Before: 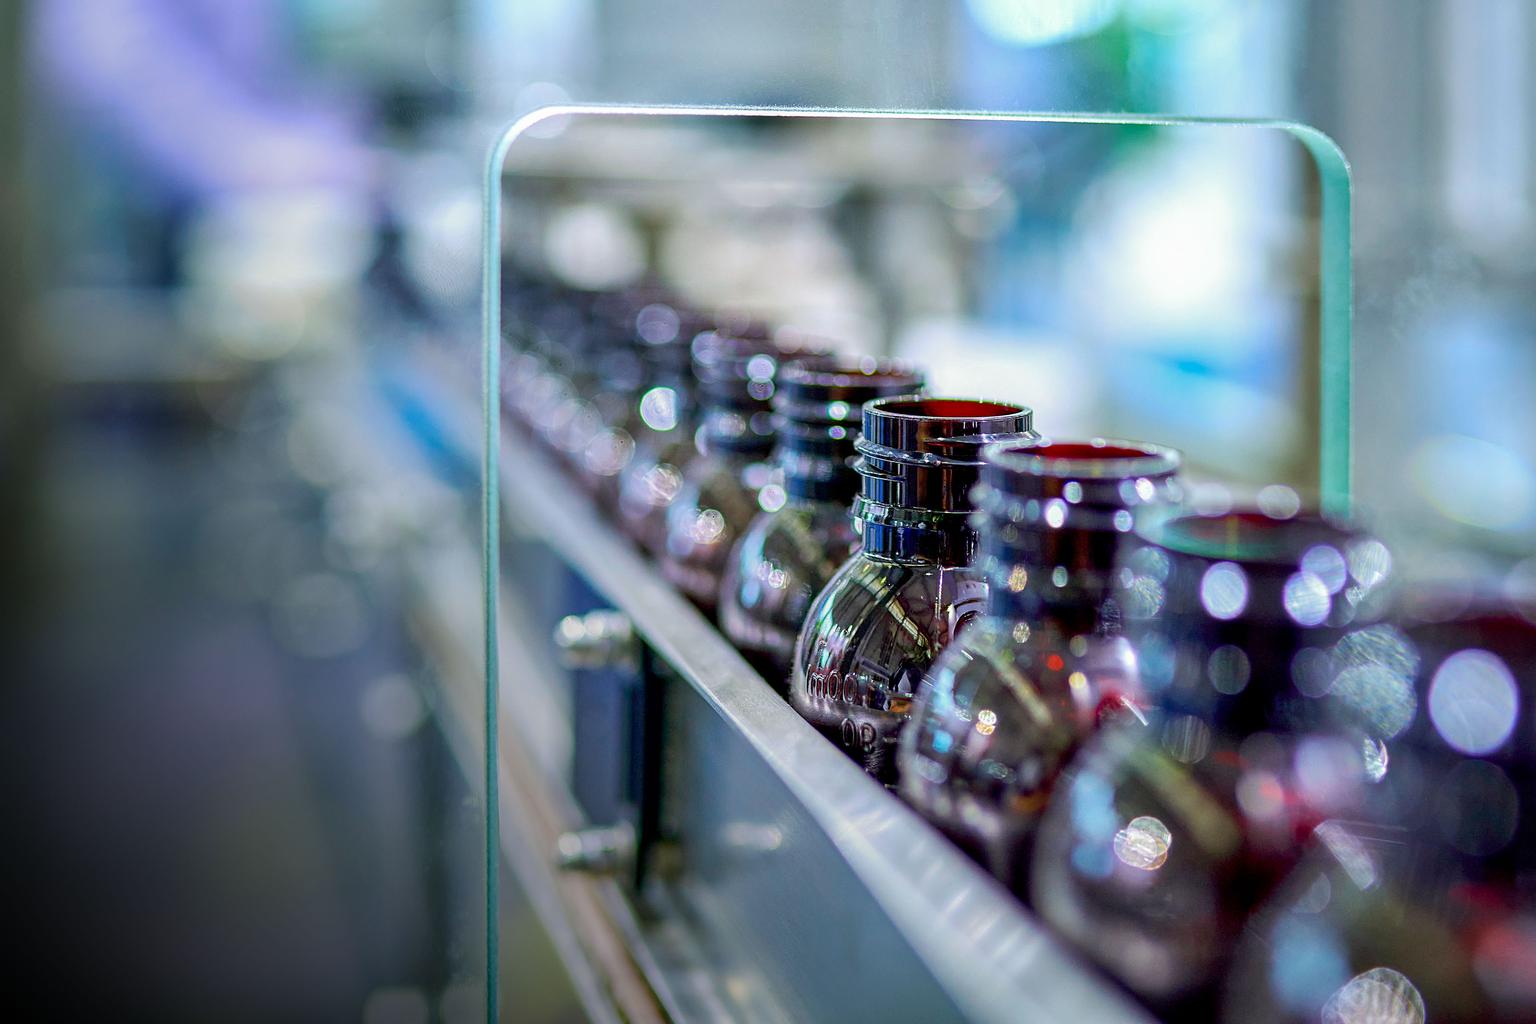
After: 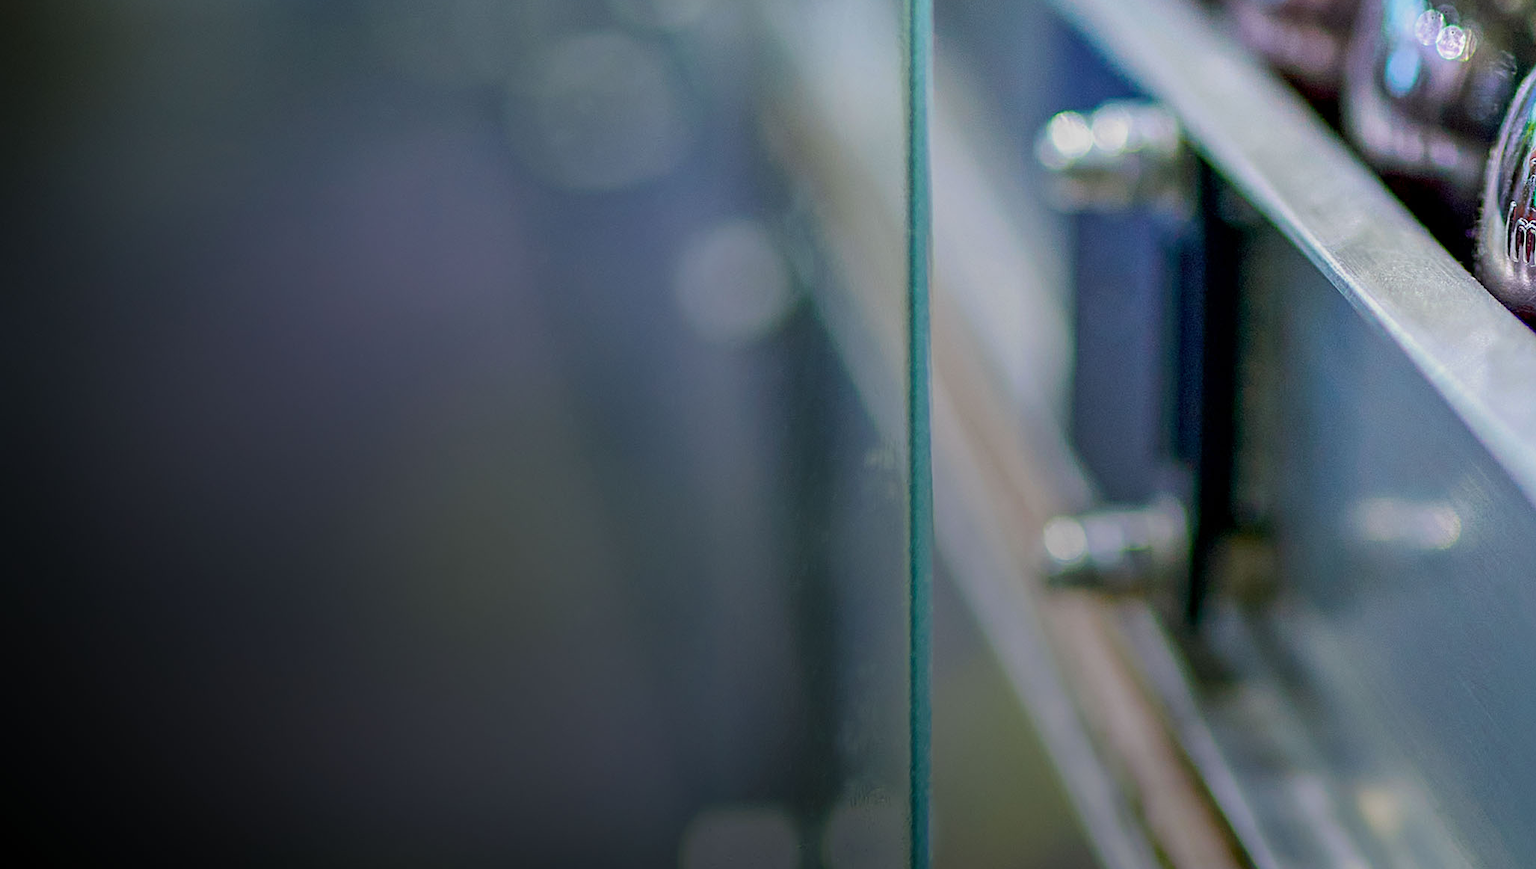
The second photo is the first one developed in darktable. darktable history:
crop and rotate: top 54.331%, right 46.465%, bottom 0.225%
